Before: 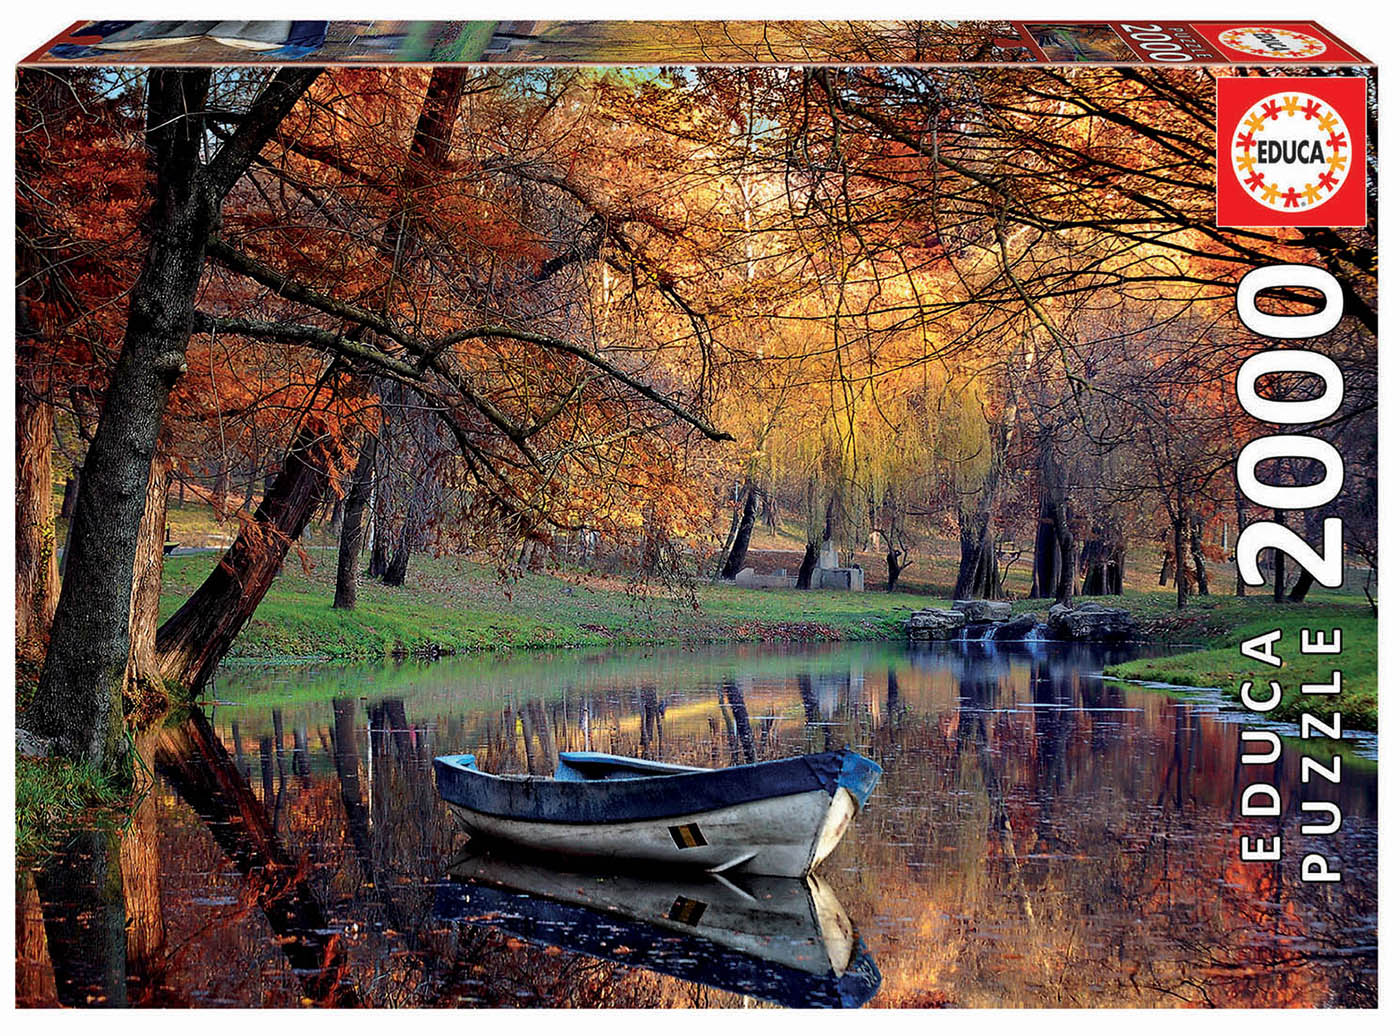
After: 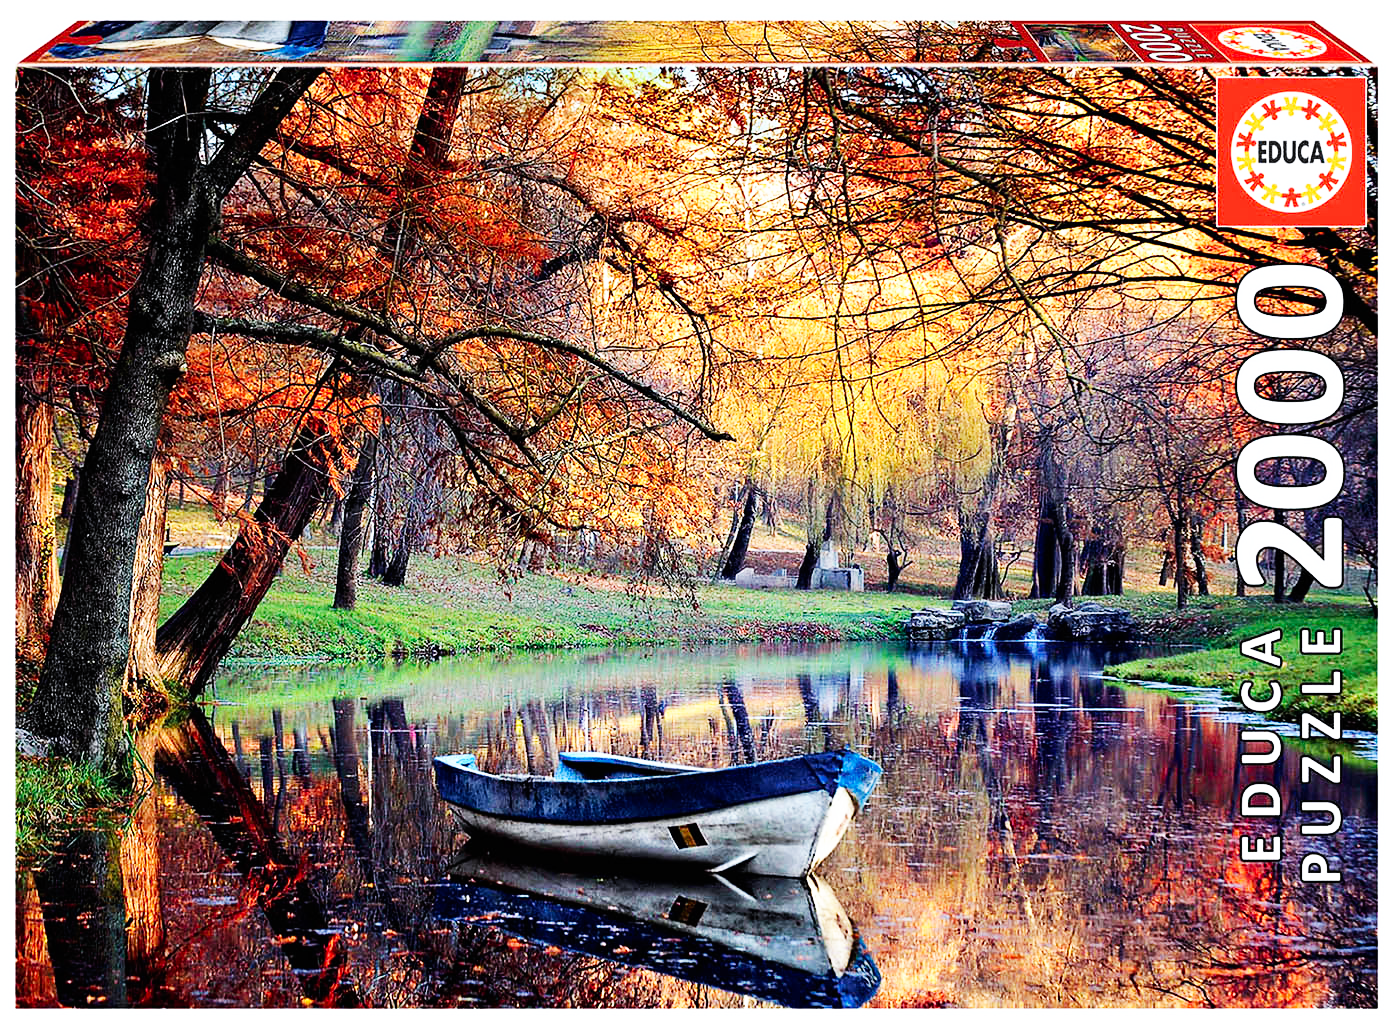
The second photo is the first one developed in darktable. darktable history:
white balance: red 0.983, blue 1.036
base curve: curves: ch0 [(0, 0) (0.007, 0.004) (0.027, 0.03) (0.046, 0.07) (0.207, 0.54) (0.442, 0.872) (0.673, 0.972) (1, 1)], preserve colors none
